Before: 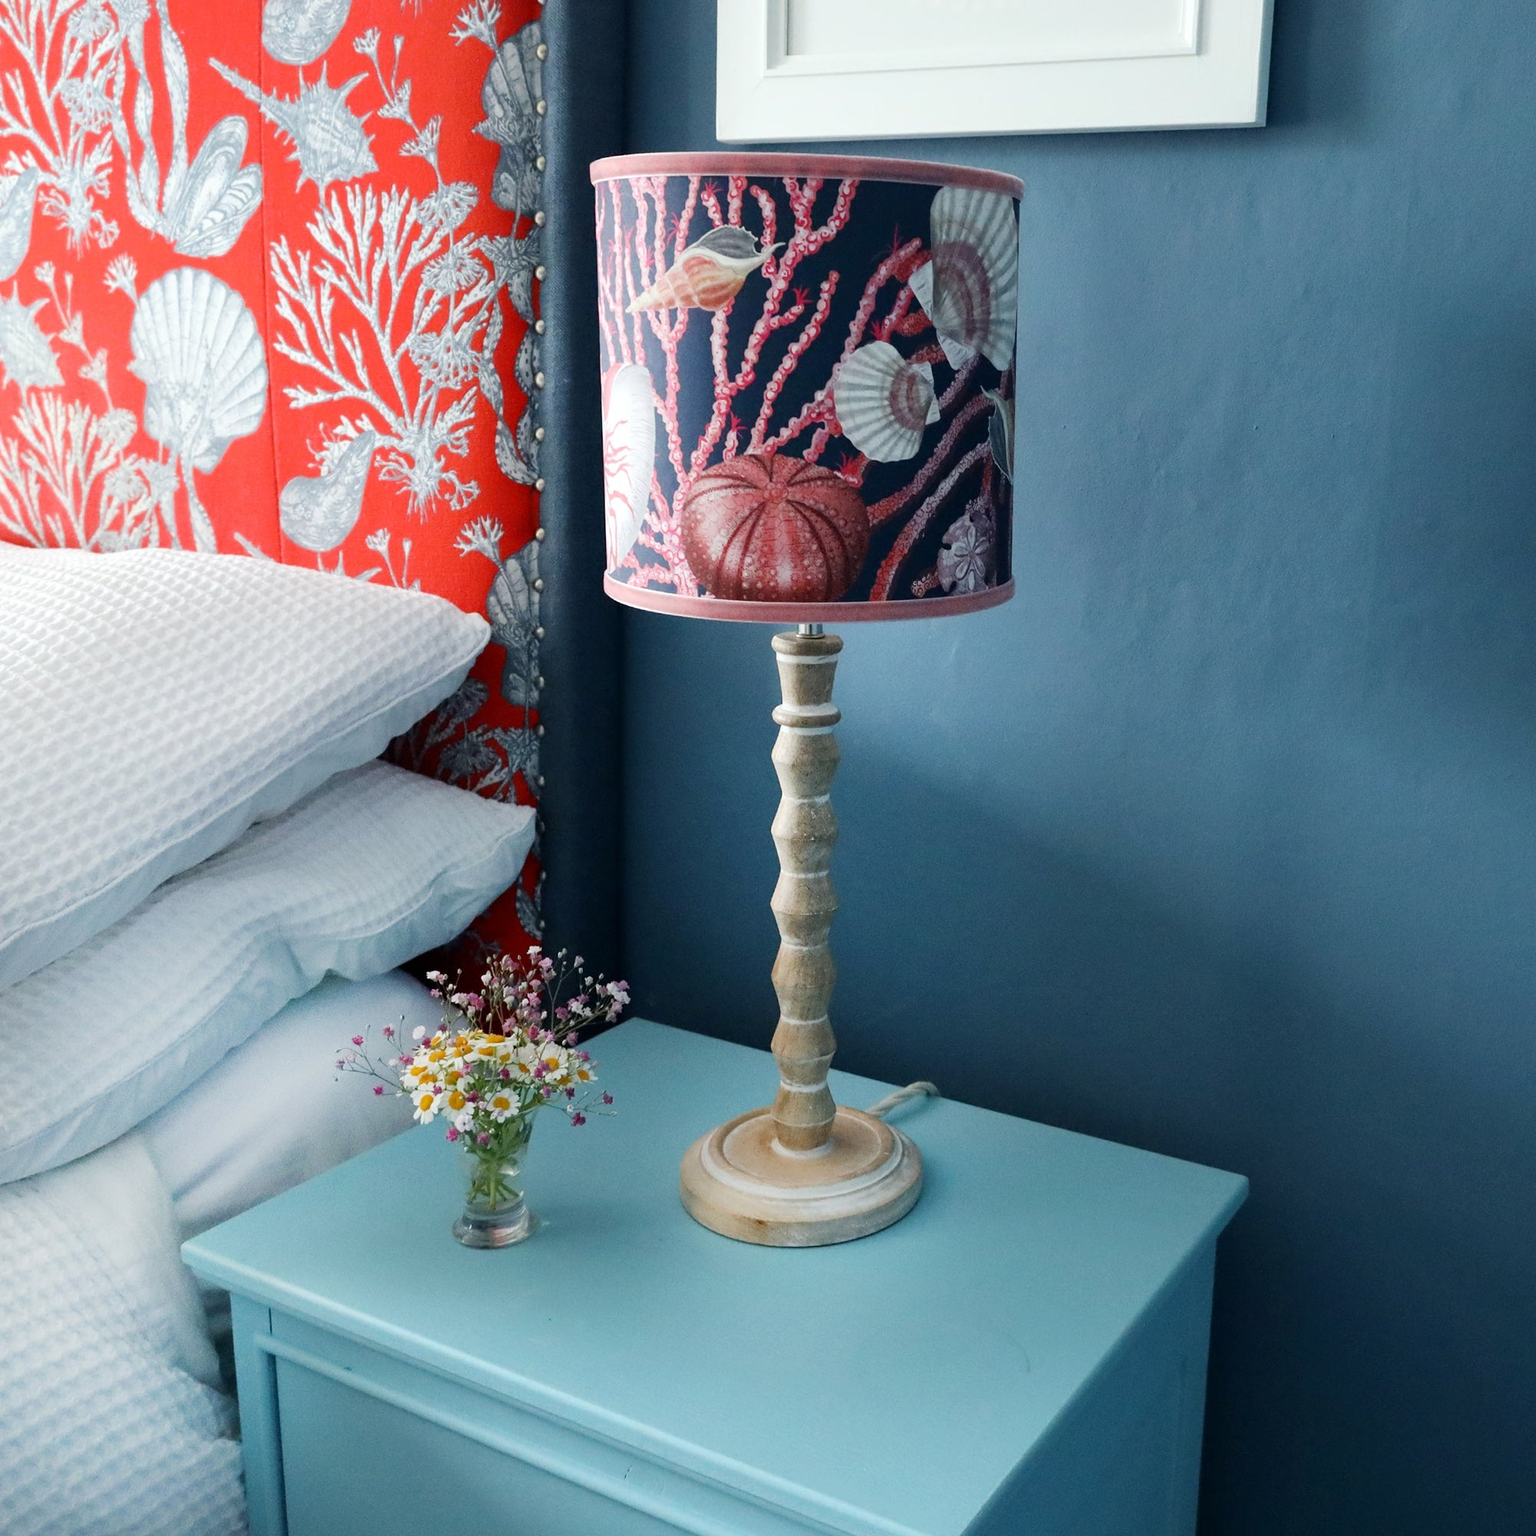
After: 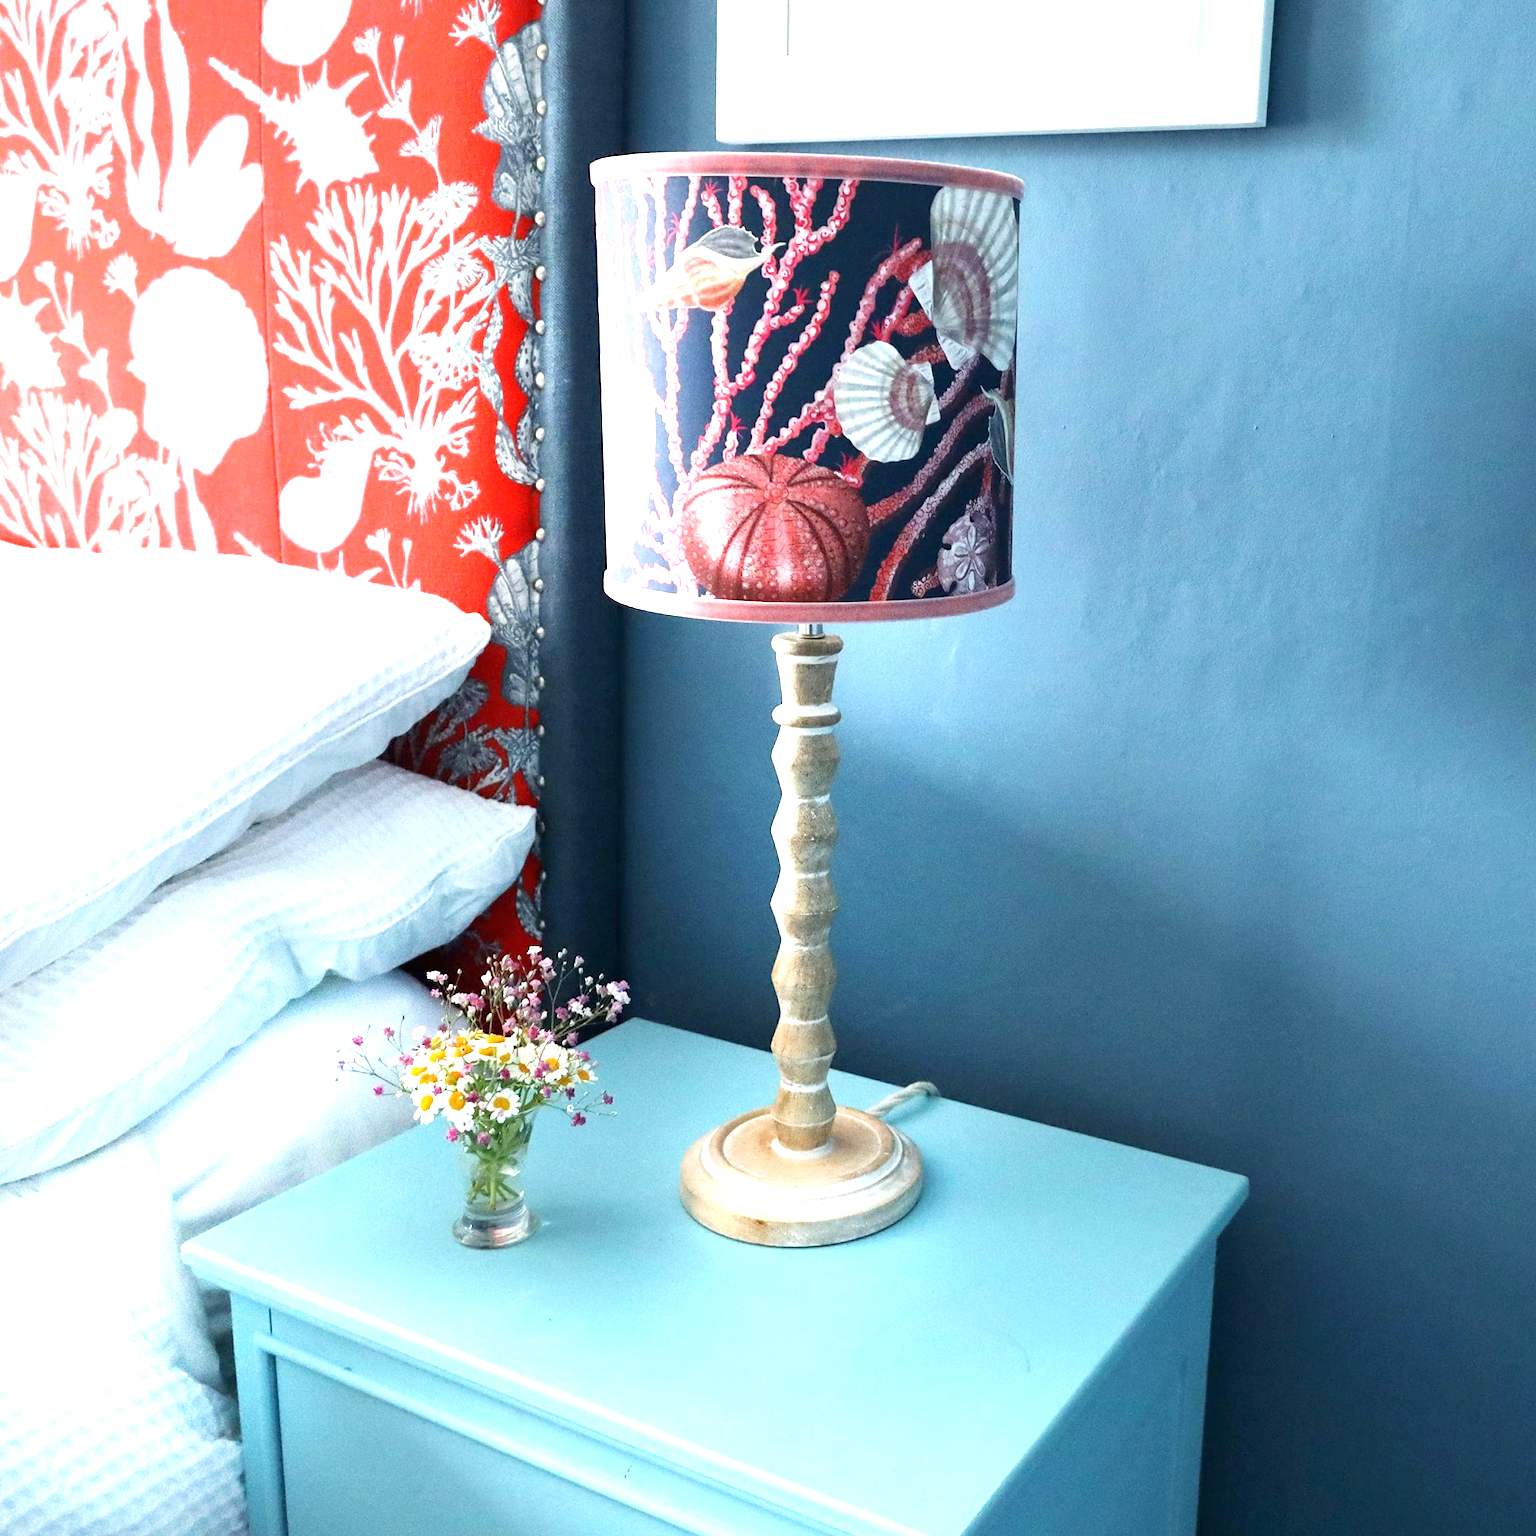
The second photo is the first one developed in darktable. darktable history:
exposure: black level correction 0, exposure 1.292 EV, compensate exposure bias true, compensate highlight preservation false
